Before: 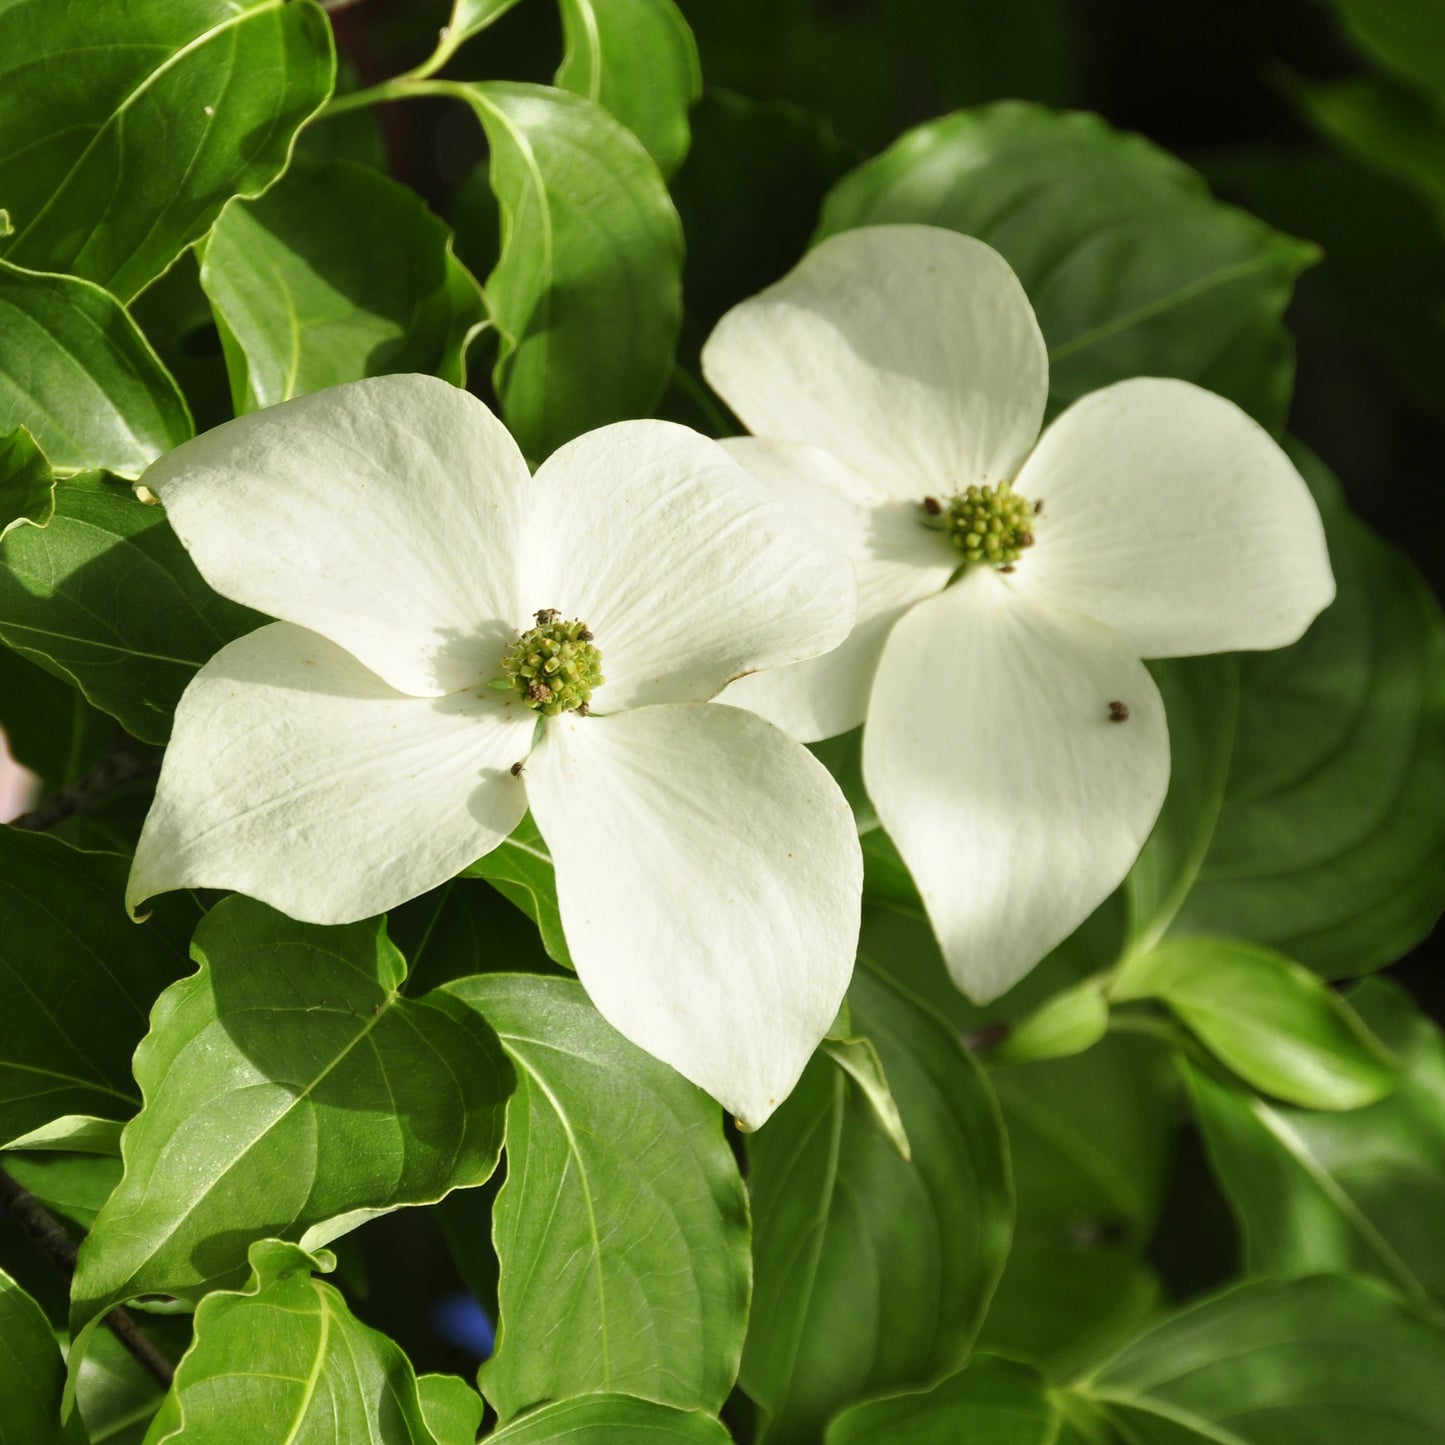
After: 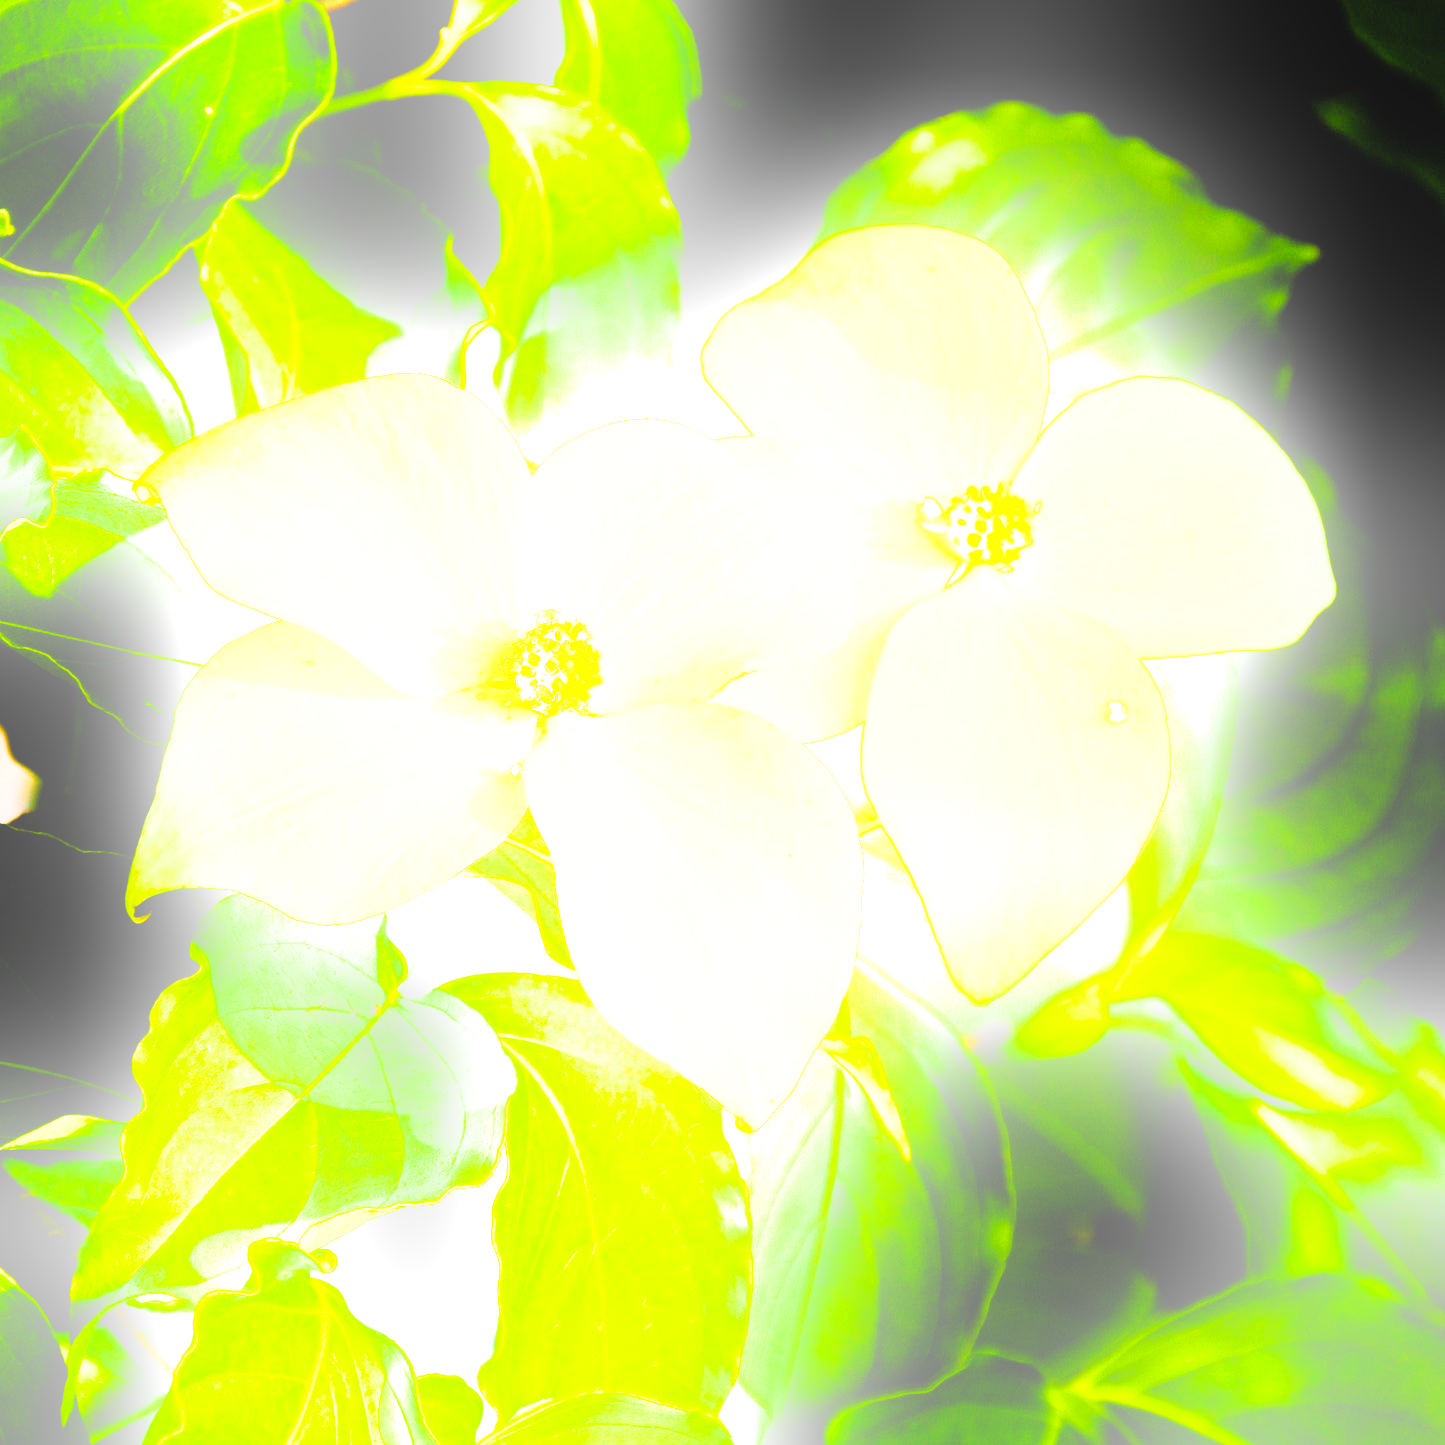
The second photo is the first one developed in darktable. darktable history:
base curve: curves: ch0 [(0, 0.003) (0.001, 0.002) (0.006, 0.004) (0.02, 0.022) (0.048, 0.086) (0.094, 0.234) (0.162, 0.431) (0.258, 0.629) (0.385, 0.8) (0.548, 0.918) (0.751, 0.988) (1, 1)], preserve colors none
bloom: size 25%, threshold 5%, strength 90%
color balance rgb: perceptual saturation grading › global saturation 45%, perceptual saturation grading › highlights -25%, perceptual saturation grading › shadows 50%, perceptual brilliance grading › global brilliance 3%, global vibrance 3%
exposure: exposure -0.153 EV, compensate highlight preservation false
tone curve: curves: ch0 [(0, 0) (0.078, 0) (0.241, 0.056) (0.59, 0.574) (0.802, 0.868) (1, 1)], color space Lab, linked channels, preserve colors none
